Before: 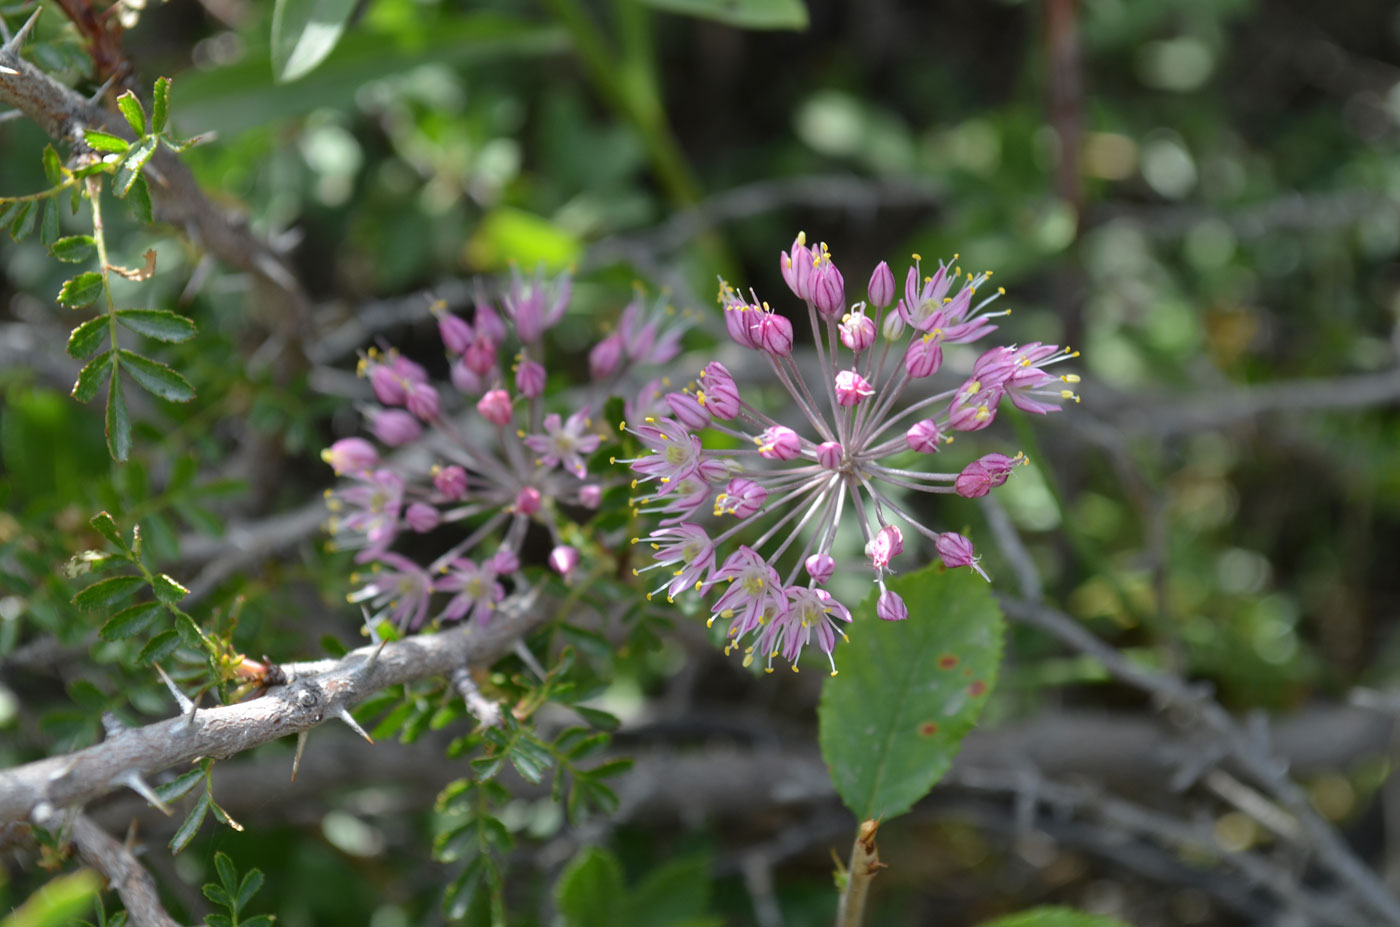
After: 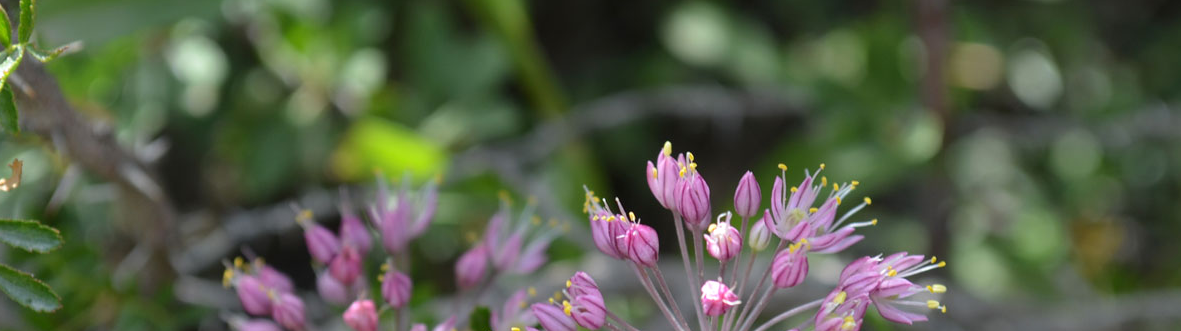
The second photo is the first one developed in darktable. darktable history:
tone equalizer: on, module defaults
crop and rotate: left 9.634%, top 9.777%, right 6.004%, bottom 54.482%
